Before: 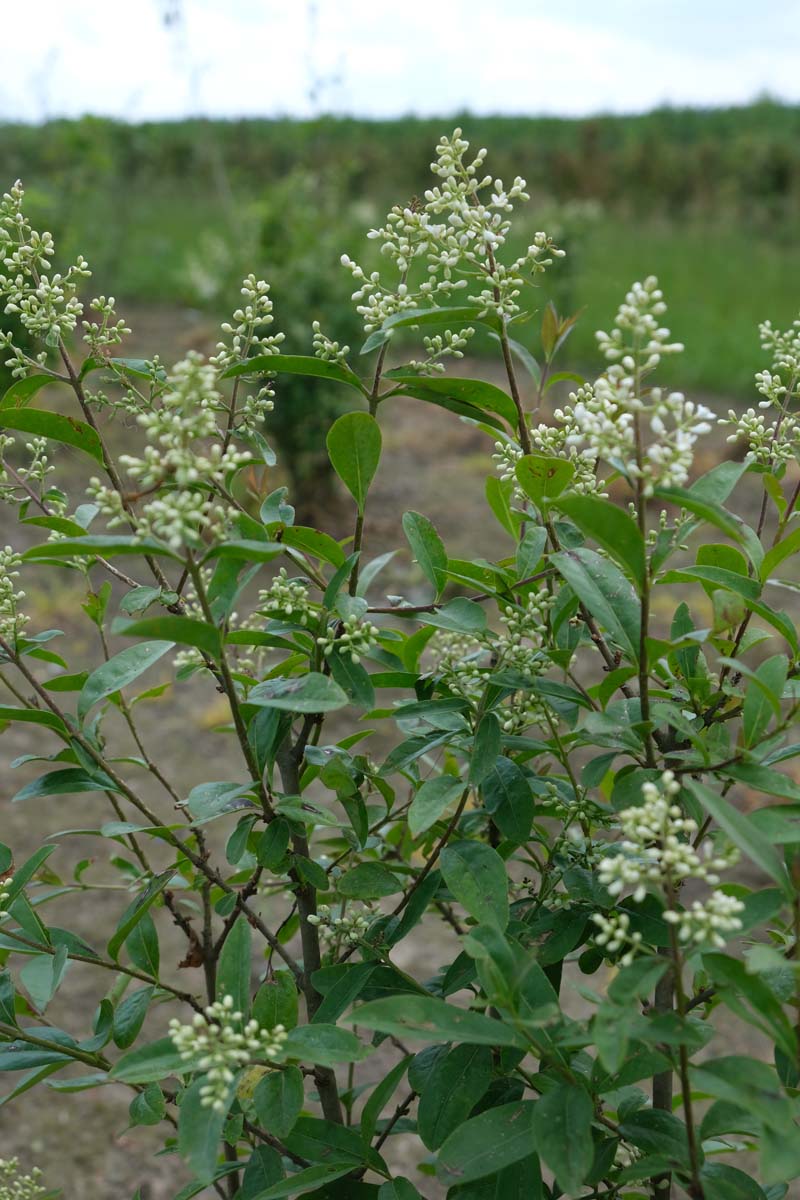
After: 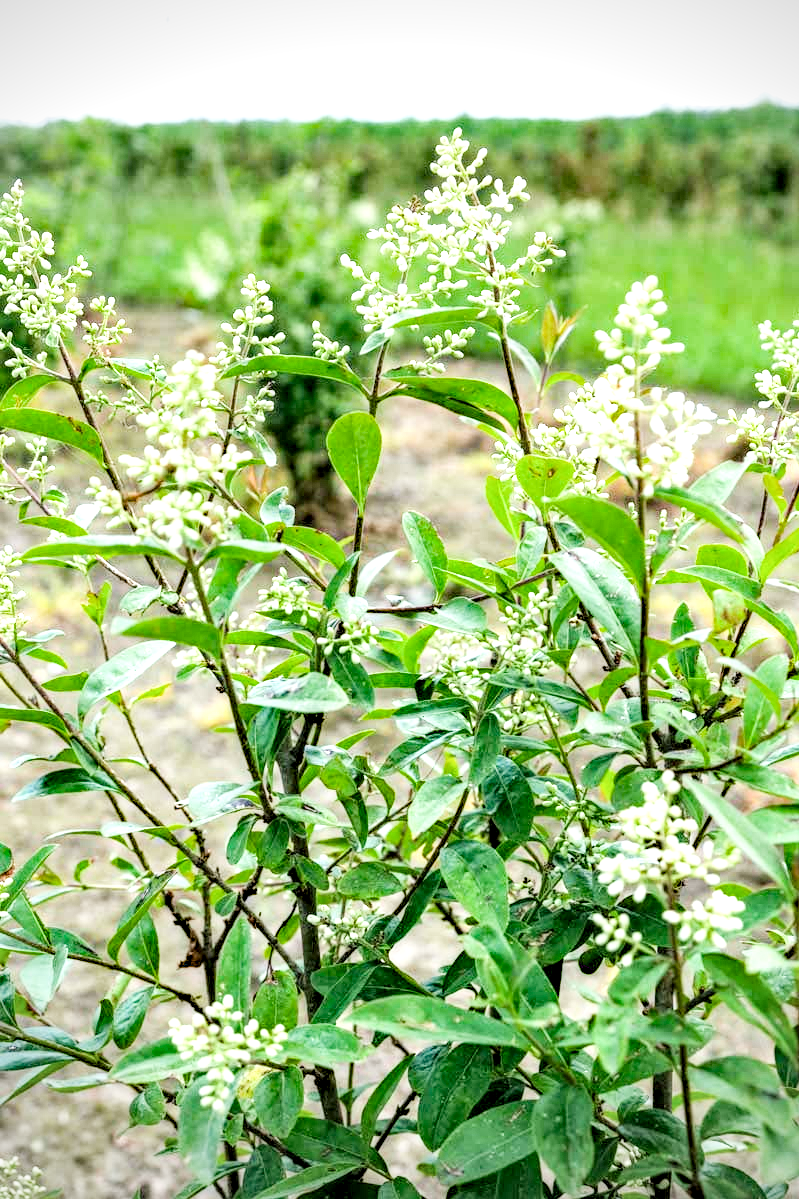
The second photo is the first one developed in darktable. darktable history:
filmic rgb: black relative exposure -5.02 EV, white relative exposure 3.99 EV, hardness 2.88, contrast 1.3, highlights saturation mix -31.09%
crop: left 0.036%
haze removal: strength 0.424, adaptive false
local contrast: highlights 21%, shadows 72%, detail 170%
exposure: black level correction 0, exposure 2.376 EV, compensate highlight preservation false
vignetting: fall-off radius 60.81%
color zones: curves: ch0 [(0, 0.5) (0.143, 0.5) (0.286, 0.5) (0.429, 0.5) (0.62, 0.489) (0.714, 0.445) (0.844, 0.496) (1, 0.5)]; ch1 [(0, 0.5) (0.143, 0.5) (0.286, 0.5) (0.429, 0.5) (0.571, 0.5) (0.714, 0.523) (0.857, 0.5) (1, 0.5)]
